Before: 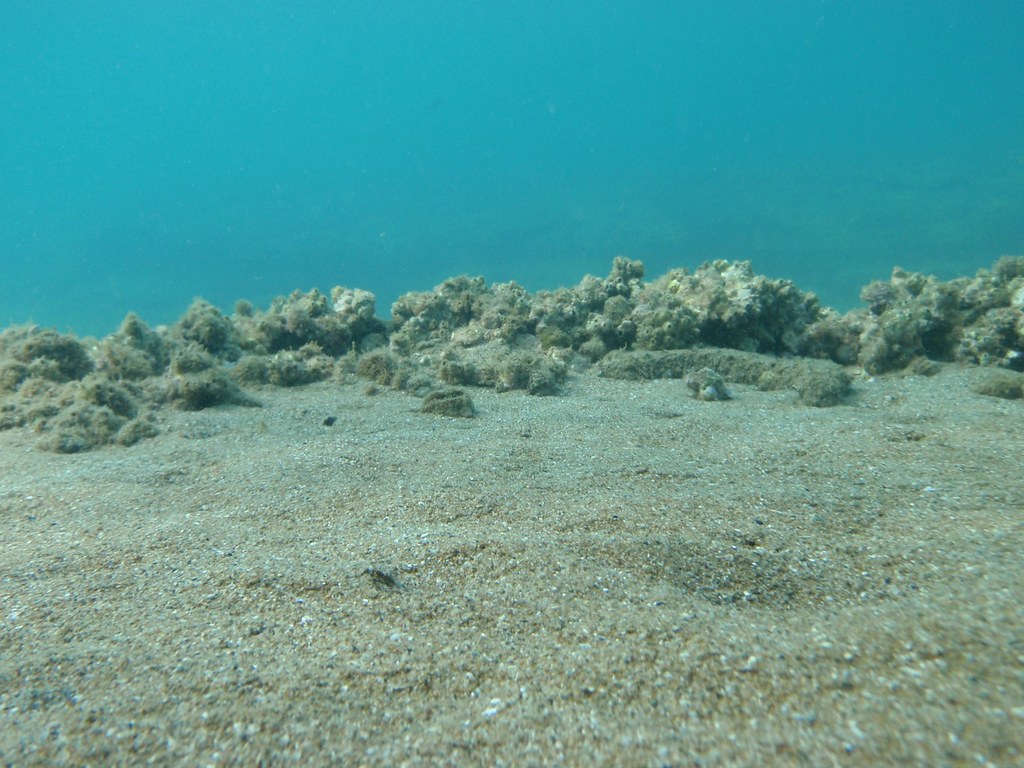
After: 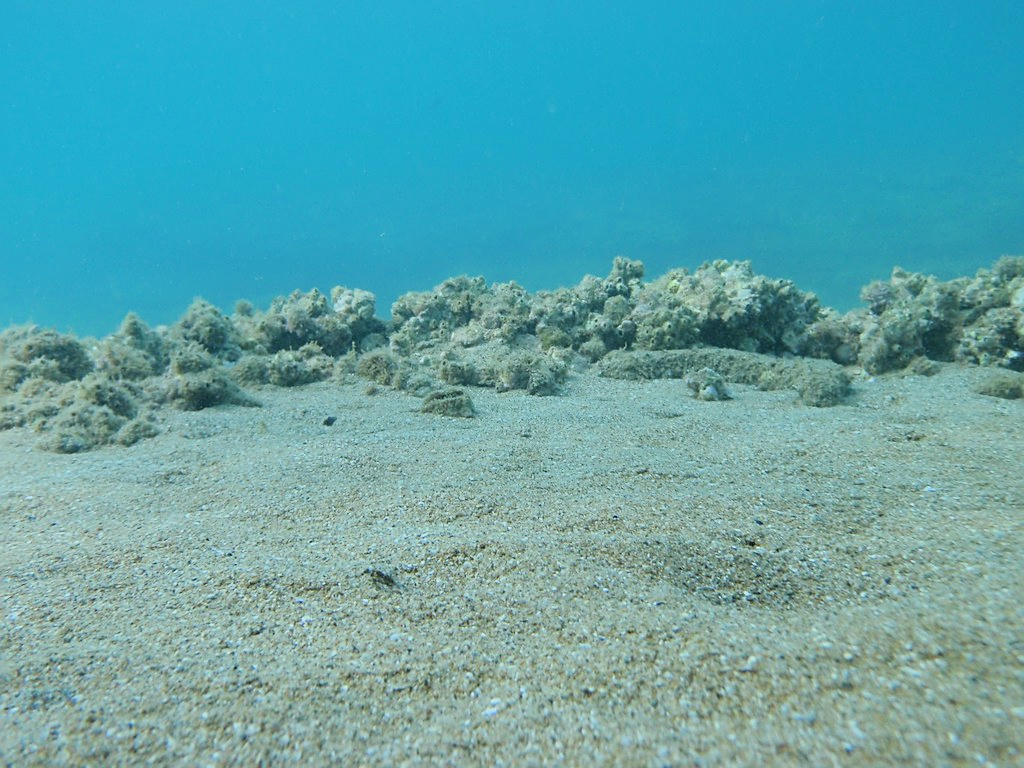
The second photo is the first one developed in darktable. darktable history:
sharpen: on, module defaults
tone equalizer: on, module defaults
filmic rgb: black relative exposure -7.65 EV, white relative exposure 4.56 EV, hardness 3.61, color science v6 (2022)
exposure: black level correction 0, exposure 0.4 EV, compensate exposure bias true, compensate highlight preservation false
white balance: red 0.954, blue 1.079
